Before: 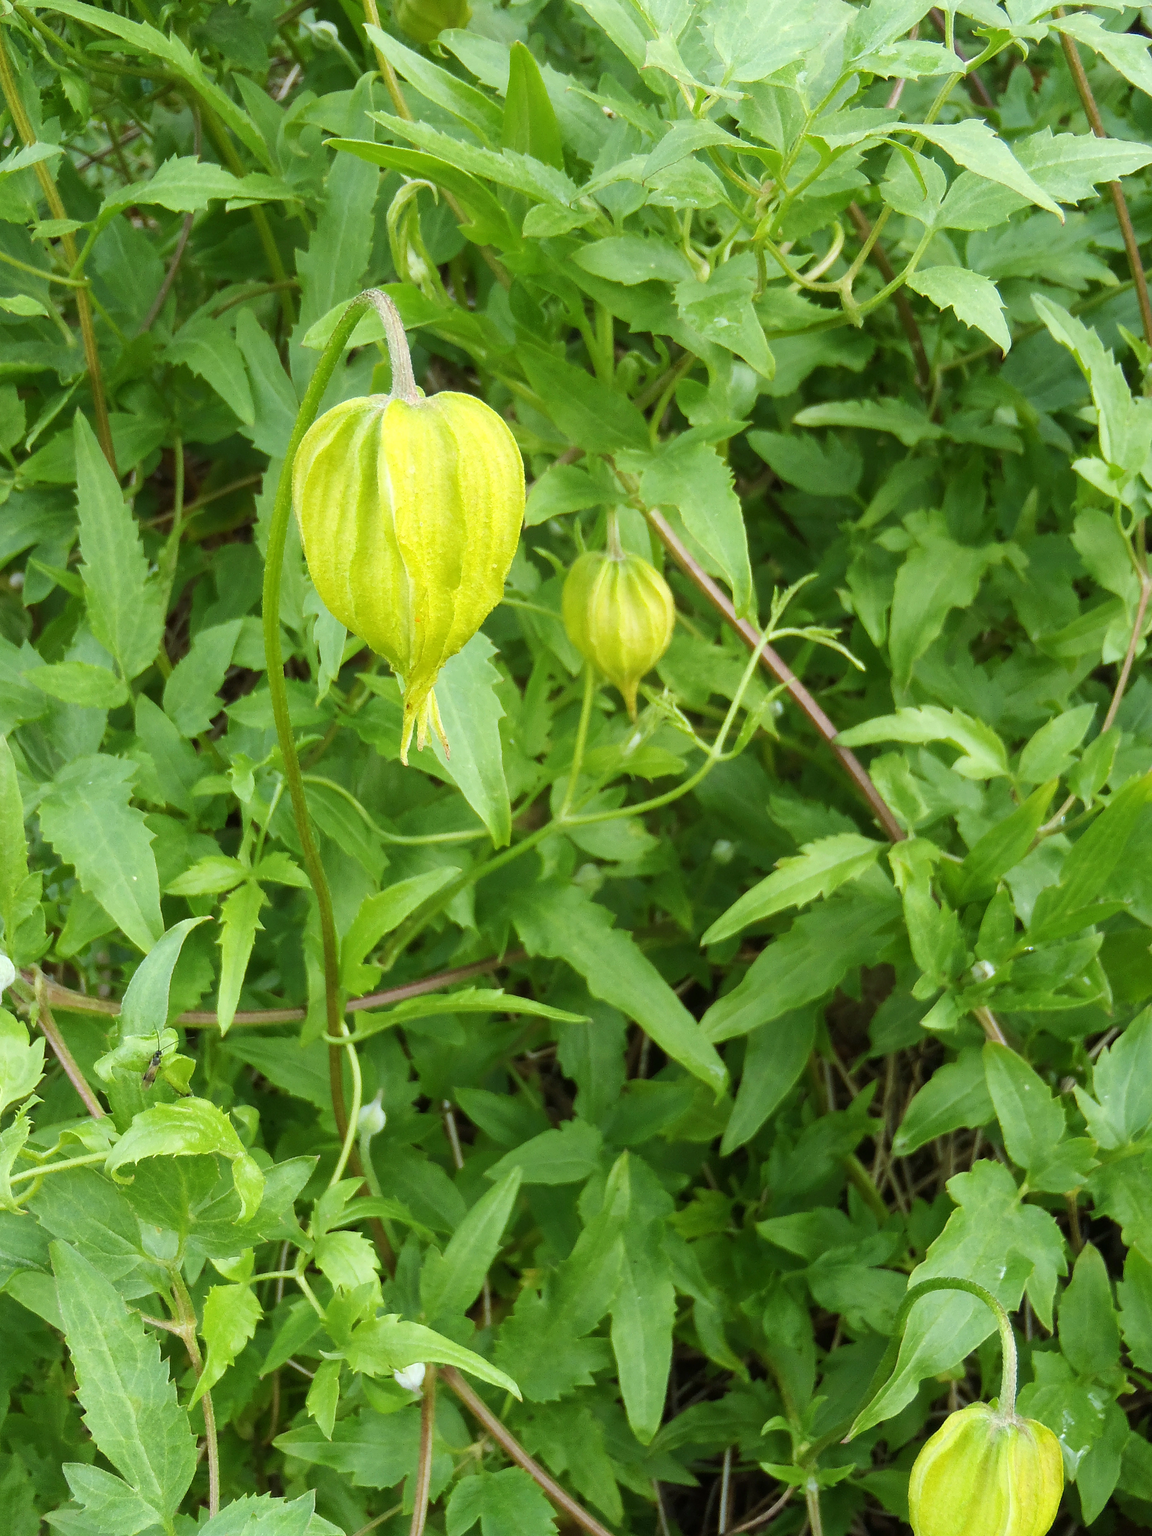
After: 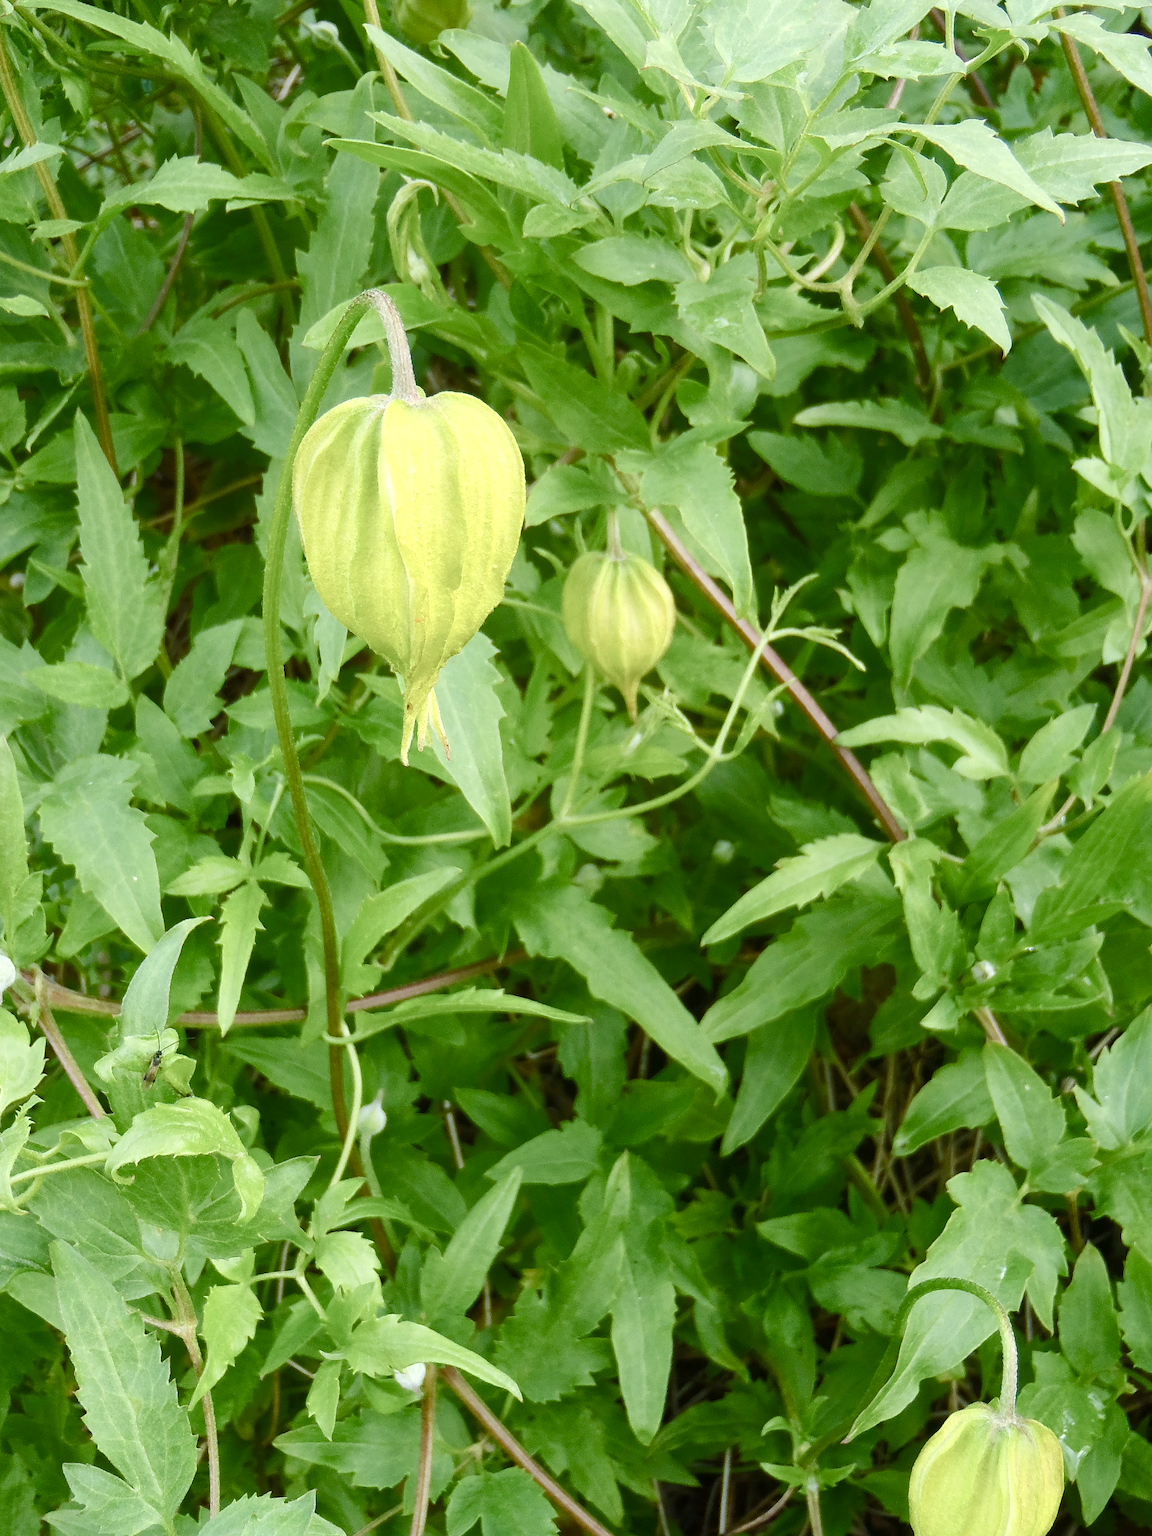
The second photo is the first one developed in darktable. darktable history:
color balance rgb: shadows lift › chroma 1%, shadows lift › hue 113°, highlights gain › chroma 0.2%, highlights gain › hue 333°, perceptual saturation grading › global saturation 20%, perceptual saturation grading › highlights -50%, perceptual saturation grading › shadows 25%, contrast -10%
tone equalizer: -8 EV -0.417 EV, -7 EV -0.389 EV, -6 EV -0.333 EV, -5 EV -0.222 EV, -3 EV 0.222 EV, -2 EV 0.333 EV, -1 EV 0.389 EV, +0 EV 0.417 EV, edges refinement/feathering 500, mask exposure compensation -1.57 EV, preserve details no
